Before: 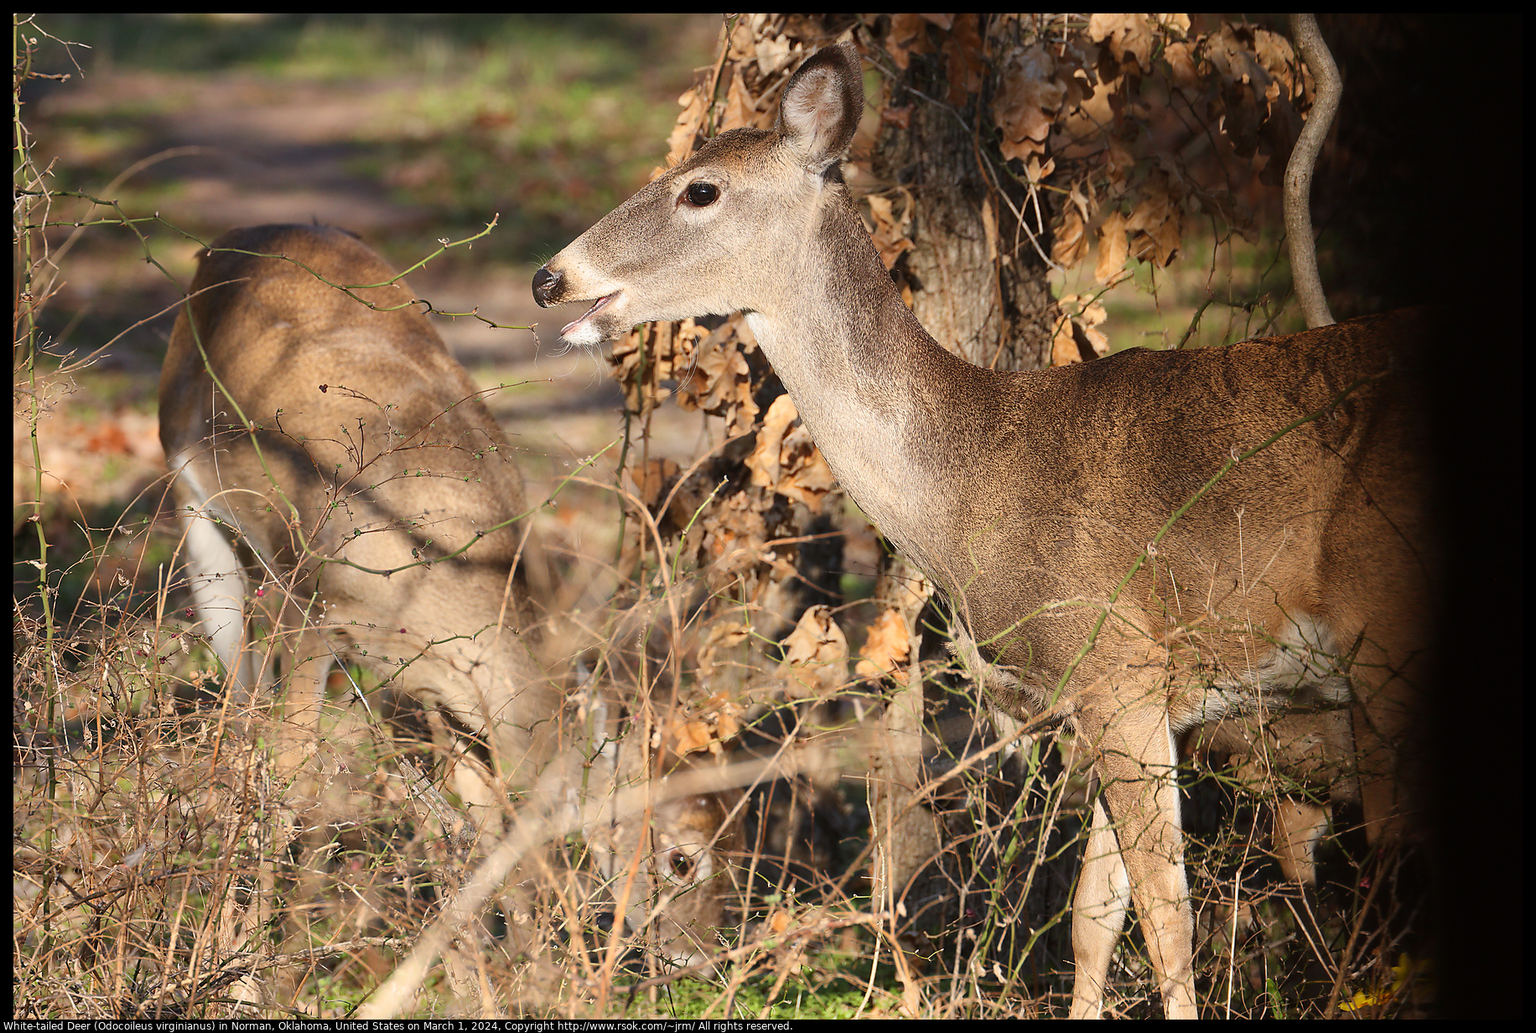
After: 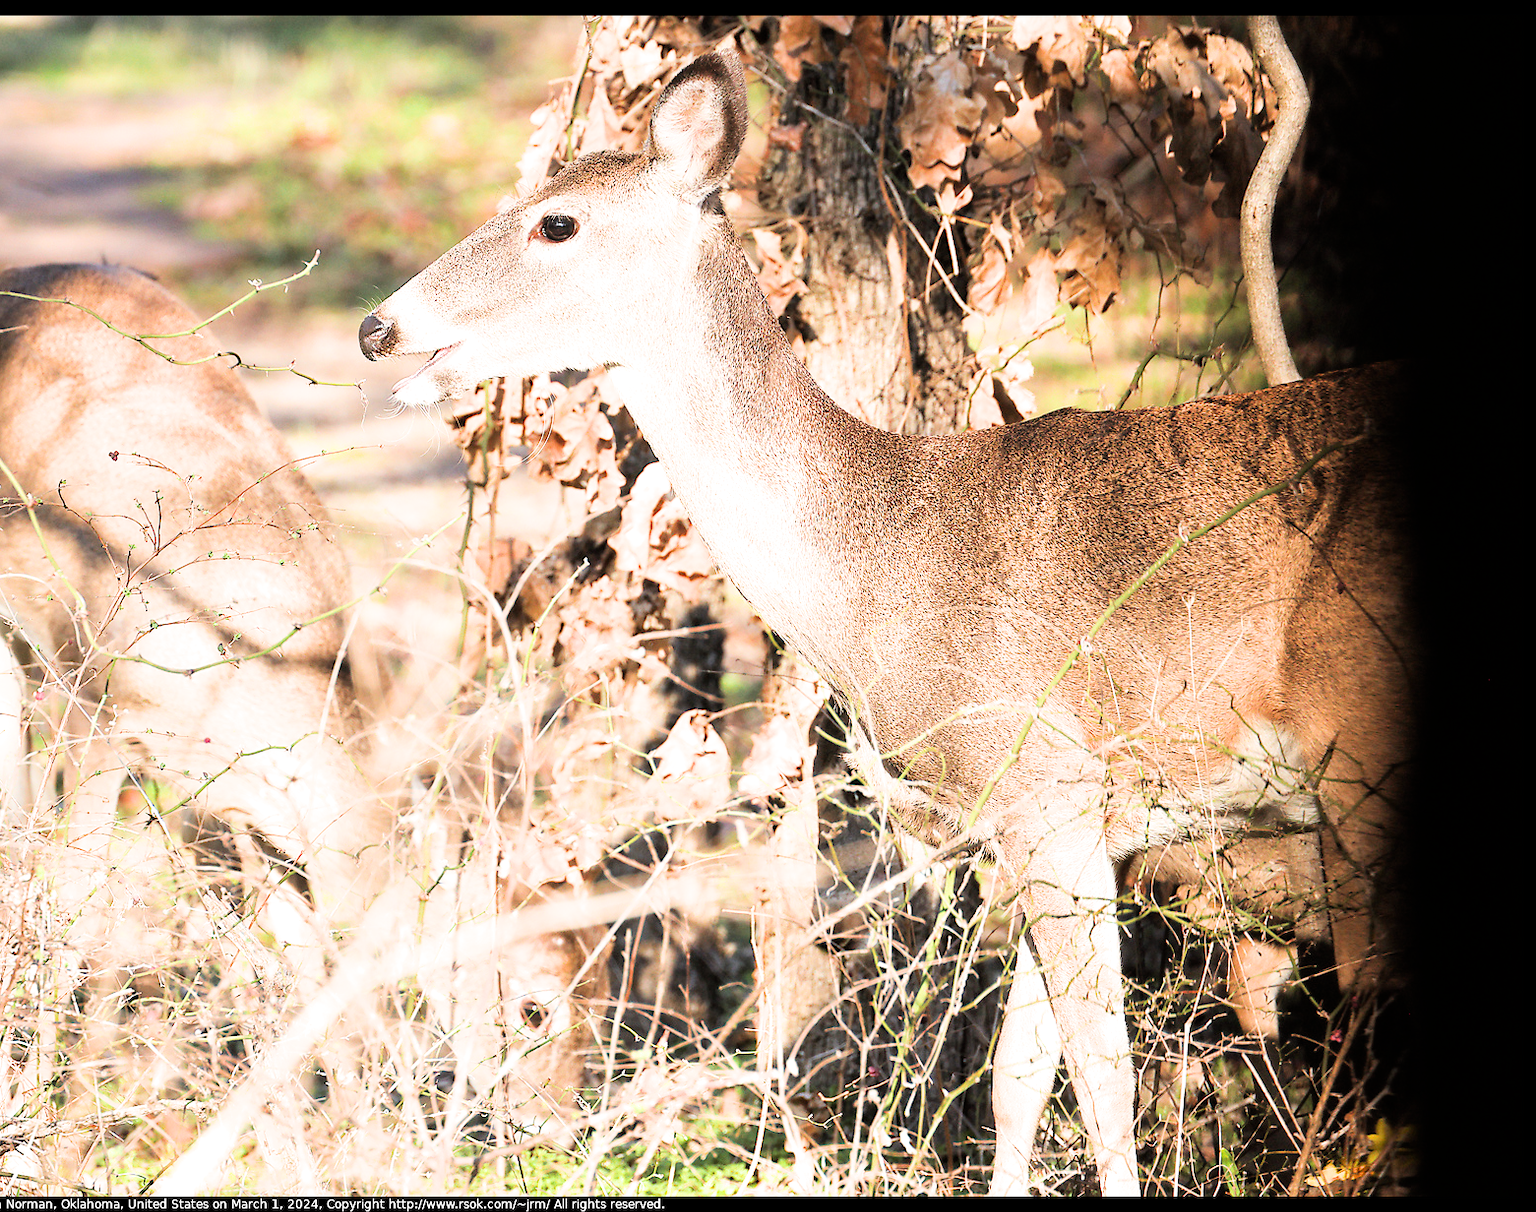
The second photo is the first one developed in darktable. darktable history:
filmic rgb: black relative exposure -5.01 EV, white relative exposure 3.96 EV, hardness 2.9, contrast 1.301, highlights saturation mix -28.59%, iterations of high-quality reconstruction 10
exposure: black level correction 0, exposure 2.146 EV, compensate highlight preservation false
crop and rotate: left 14.771%
